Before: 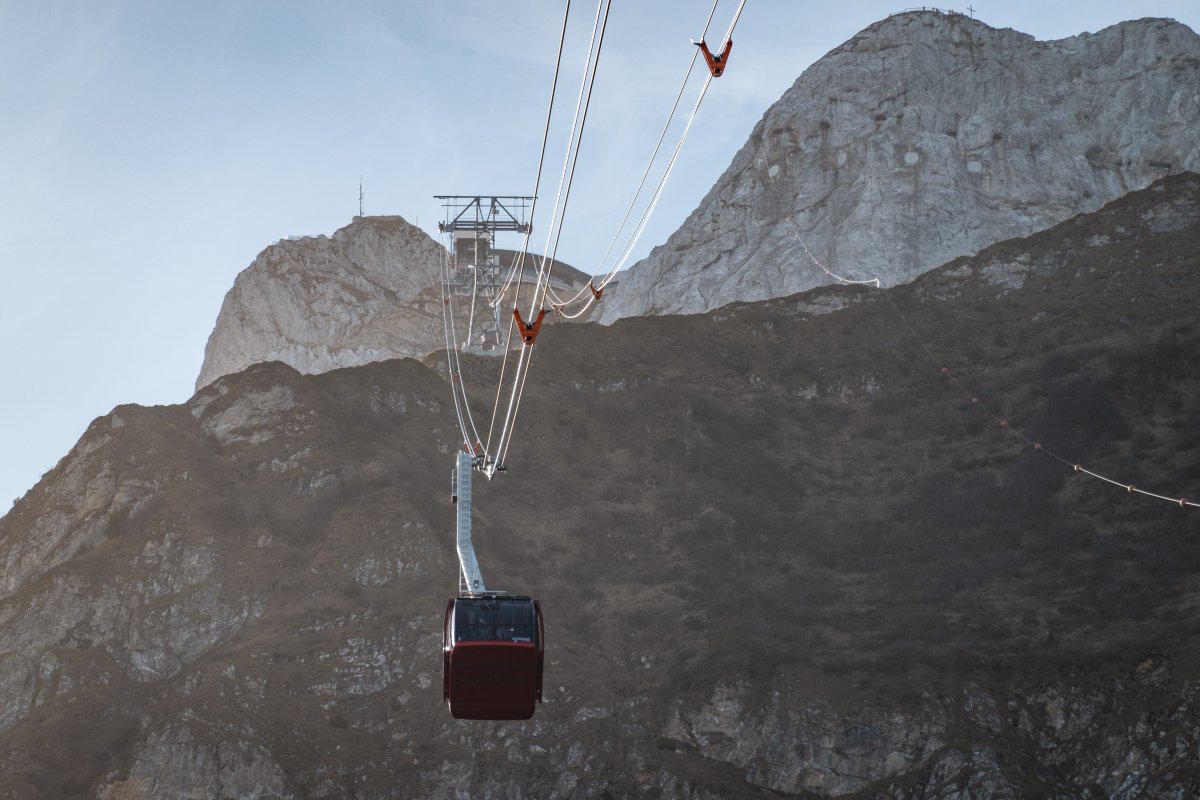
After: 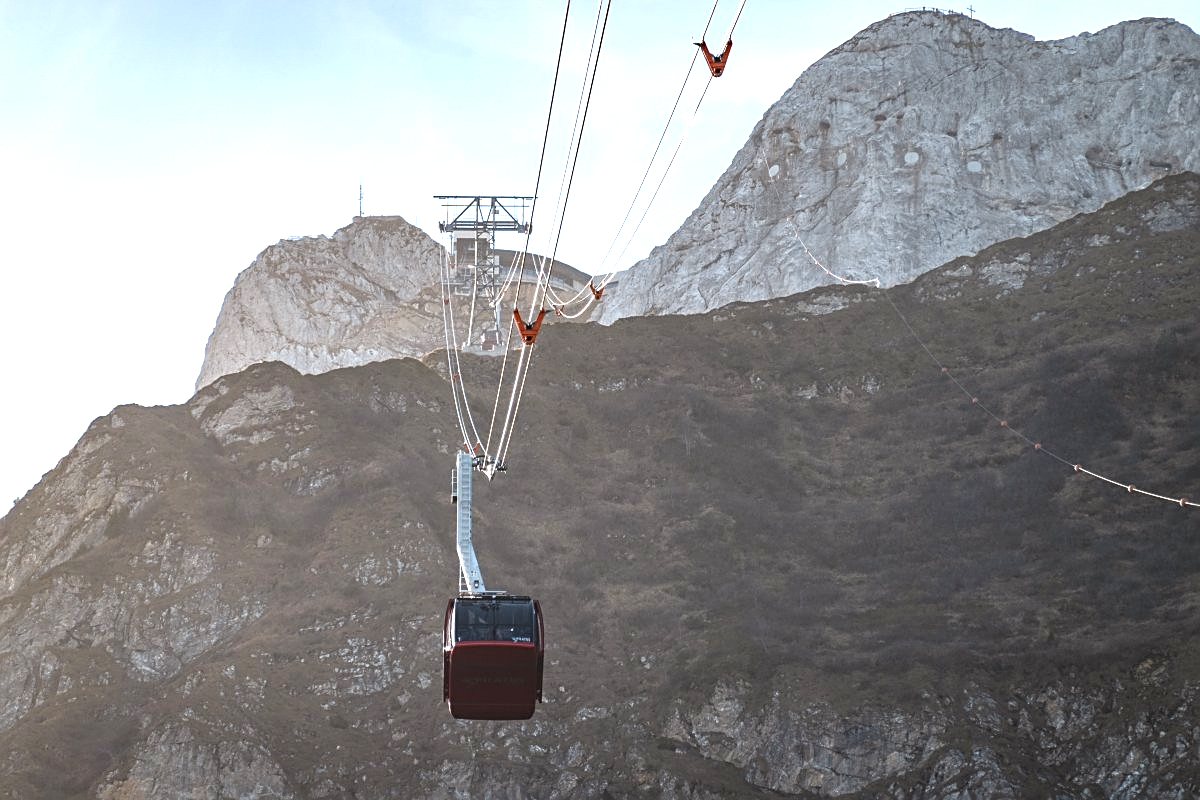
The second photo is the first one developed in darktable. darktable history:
exposure: black level correction 0, exposure 0.877 EV, compensate highlight preservation false
sharpen: on, module defaults
